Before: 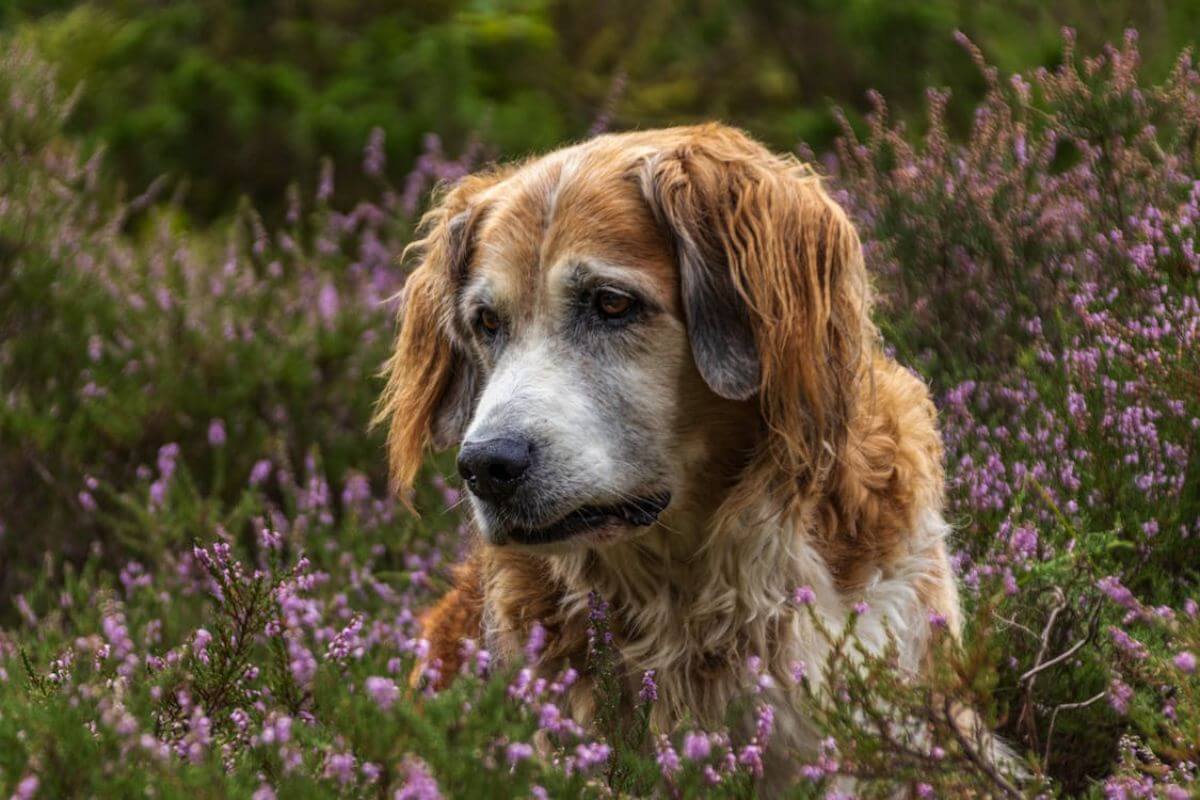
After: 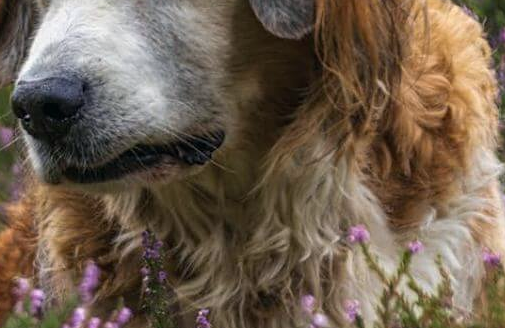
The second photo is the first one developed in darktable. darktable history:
crop: left 37.221%, top 45.169%, right 20.63%, bottom 13.777%
white balance: emerald 1
sharpen: amount 0.2
color balance: mode lift, gamma, gain (sRGB), lift [1, 1, 1.022, 1.026]
